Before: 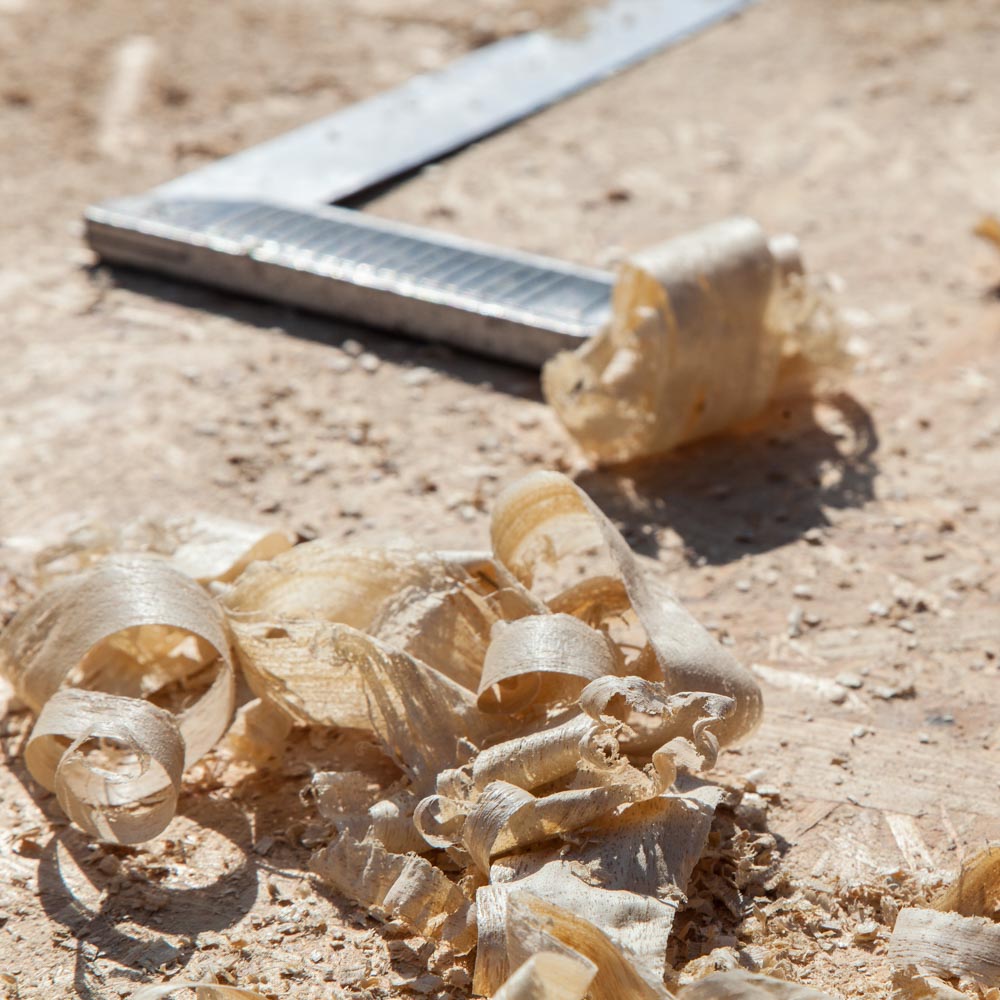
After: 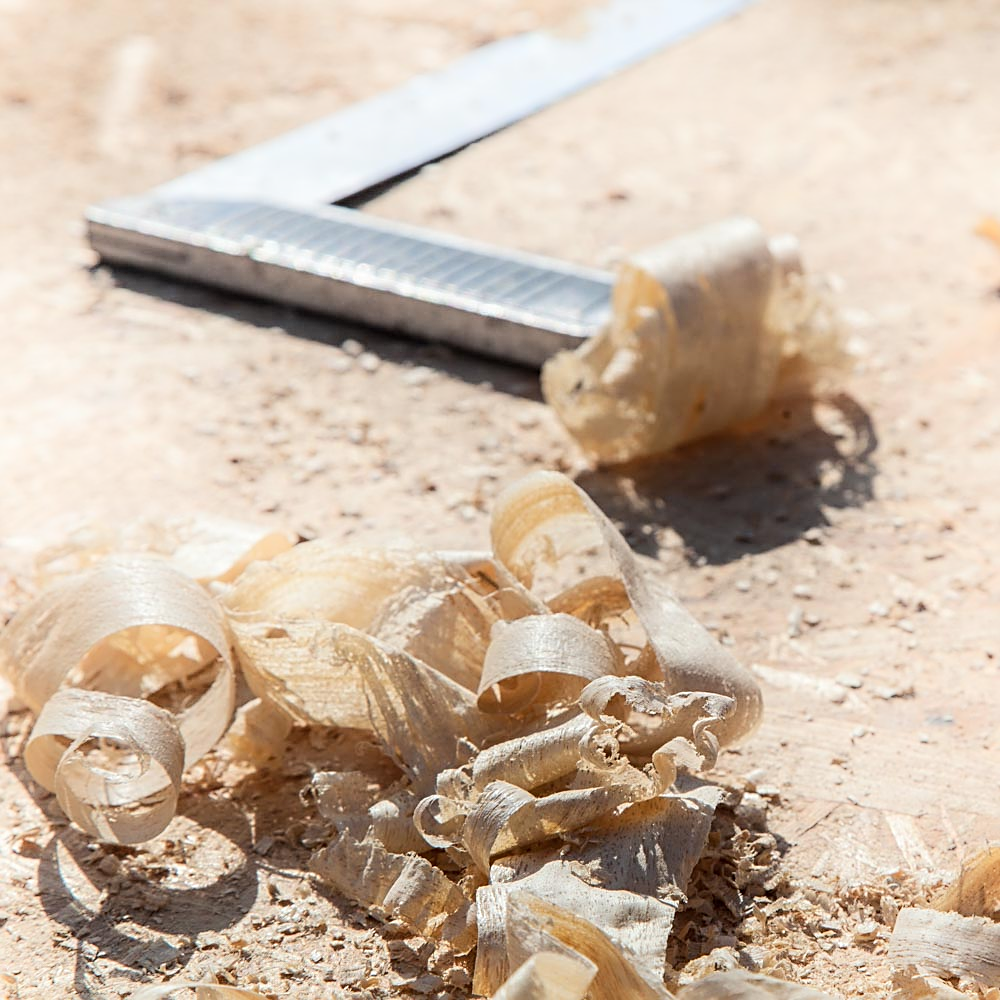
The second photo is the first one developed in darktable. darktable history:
shadows and highlights: shadows -54.3, highlights 86.09, soften with gaussian
sharpen: on, module defaults
